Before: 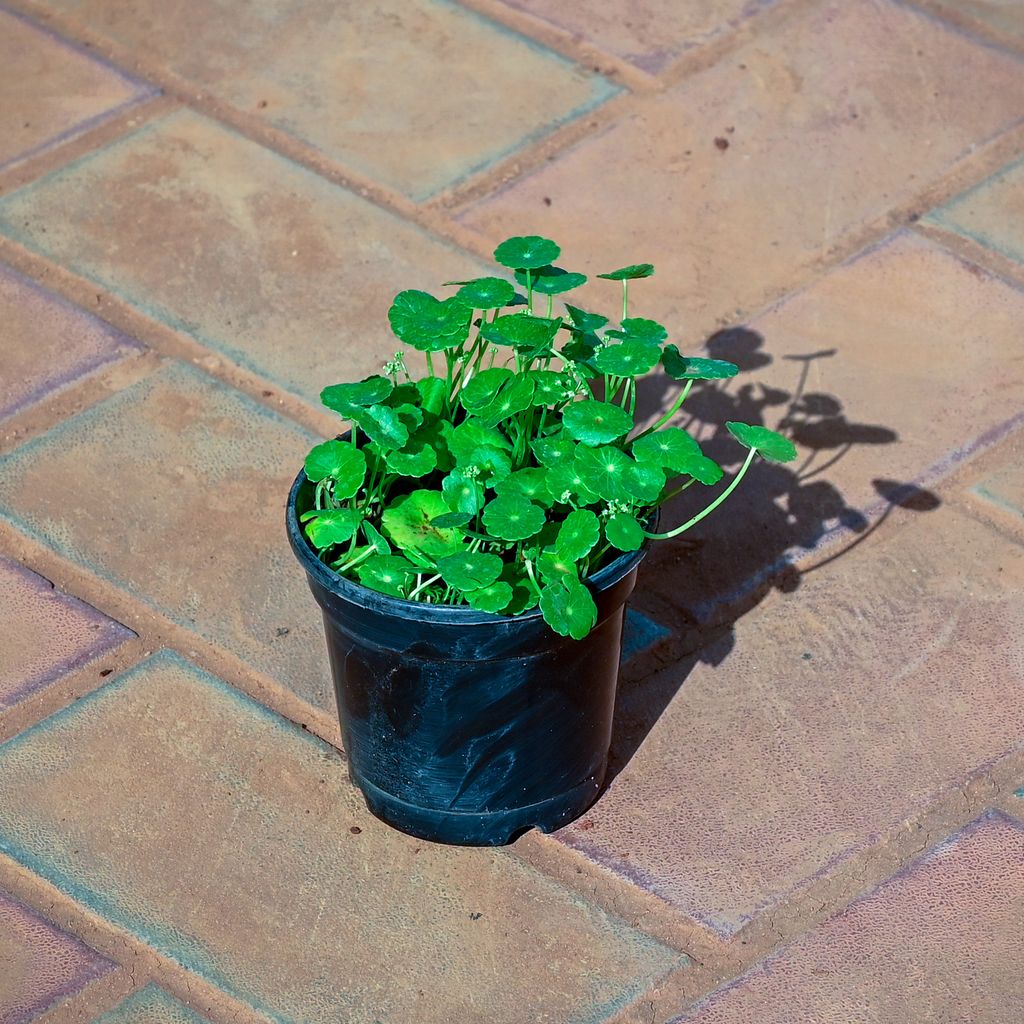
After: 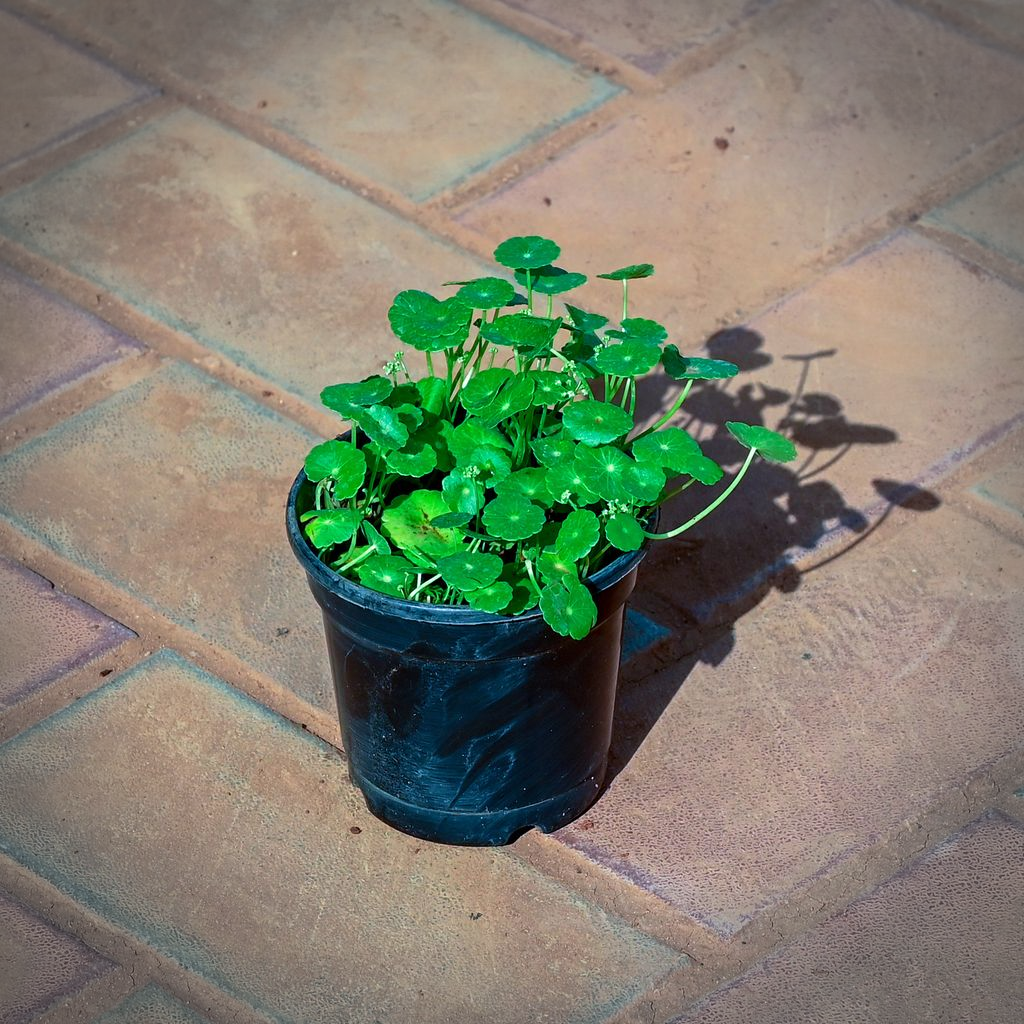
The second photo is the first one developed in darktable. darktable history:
vignetting: fall-off radius 31.05%
